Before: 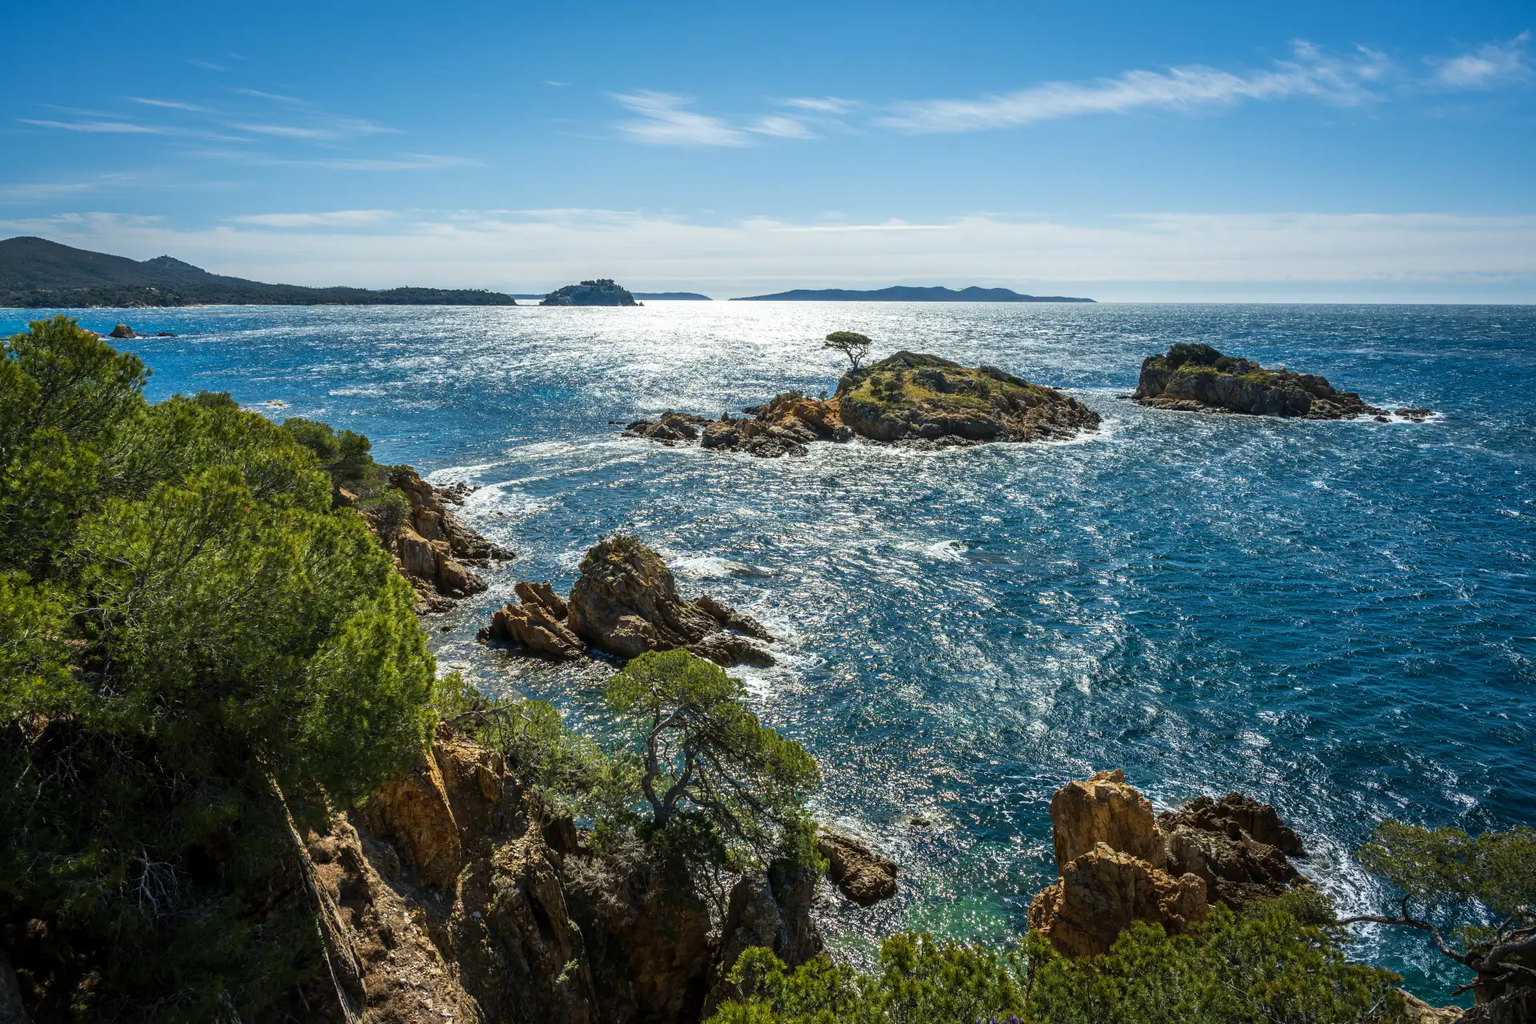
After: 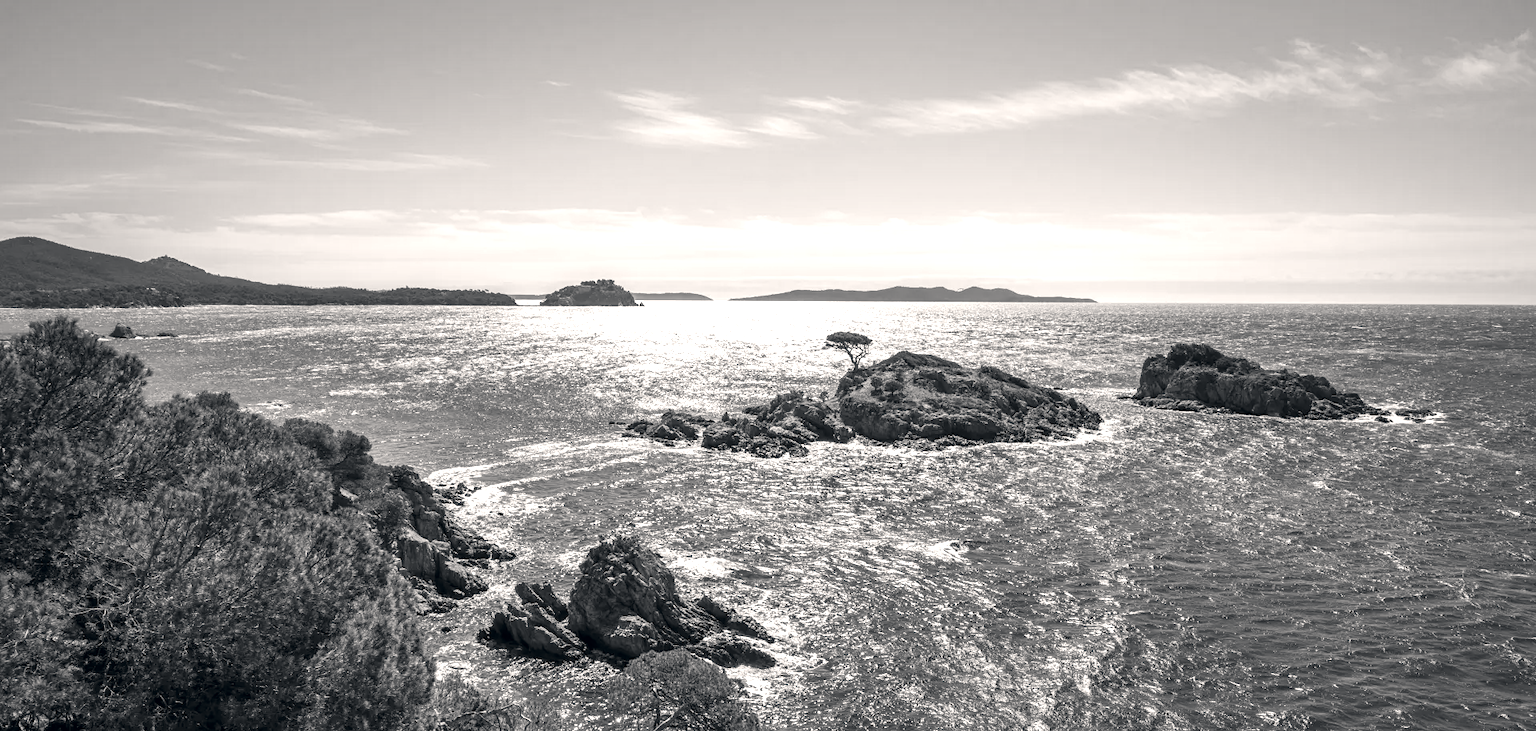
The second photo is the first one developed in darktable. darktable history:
crop: bottom 28.576%
color correction: highlights a* 2.75, highlights b* 5, shadows a* -2.04, shadows b* -4.84, saturation 0.8
exposure: black level correction 0.001, exposure 0.675 EV, compensate highlight preservation false
color calibration: output gray [0.21, 0.42, 0.37, 0], gray › normalize channels true, illuminant same as pipeline (D50), adaptation XYZ, x 0.346, y 0.359, gamut compression 0
base curve: curves: ch0 [(0, 0) (0.989, 0.992)], preserve colors none
white balance: red 1.127, blue 0.943
